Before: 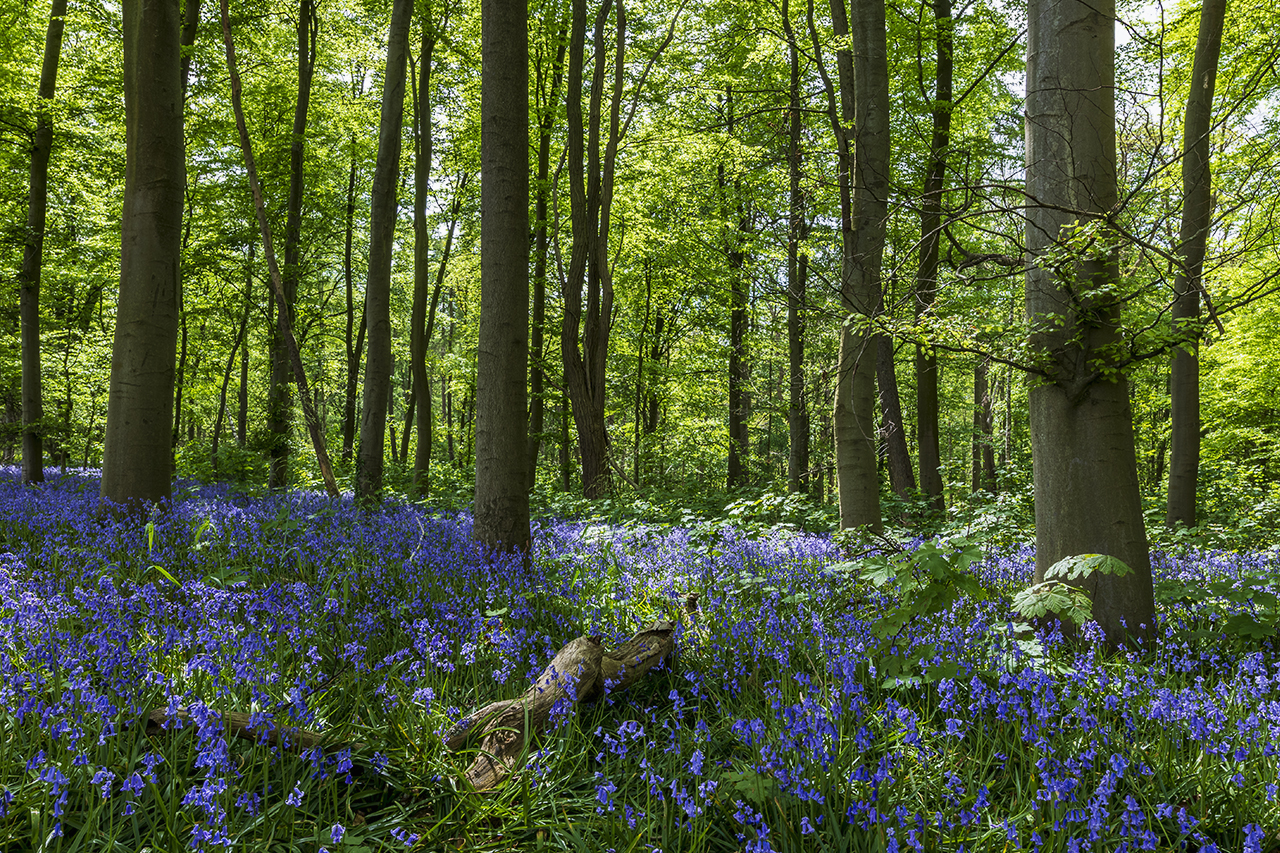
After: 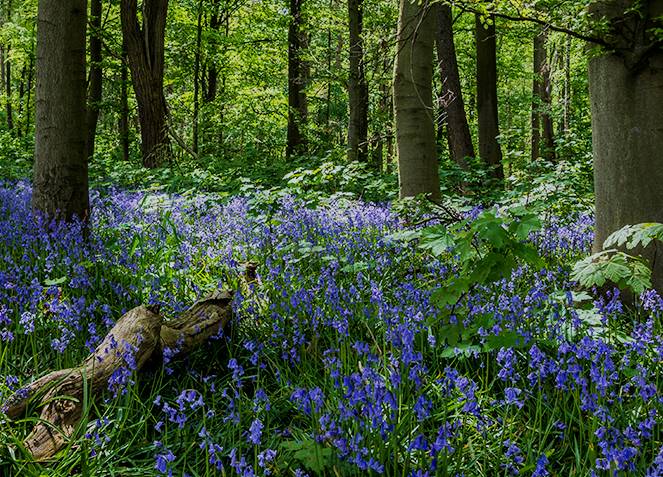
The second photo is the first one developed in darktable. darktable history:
crop: left 34.479%, top 38.822%, right 13.718%, bottom 5.172%
filmic rgb: hardness 4.17, contrast 0.921
